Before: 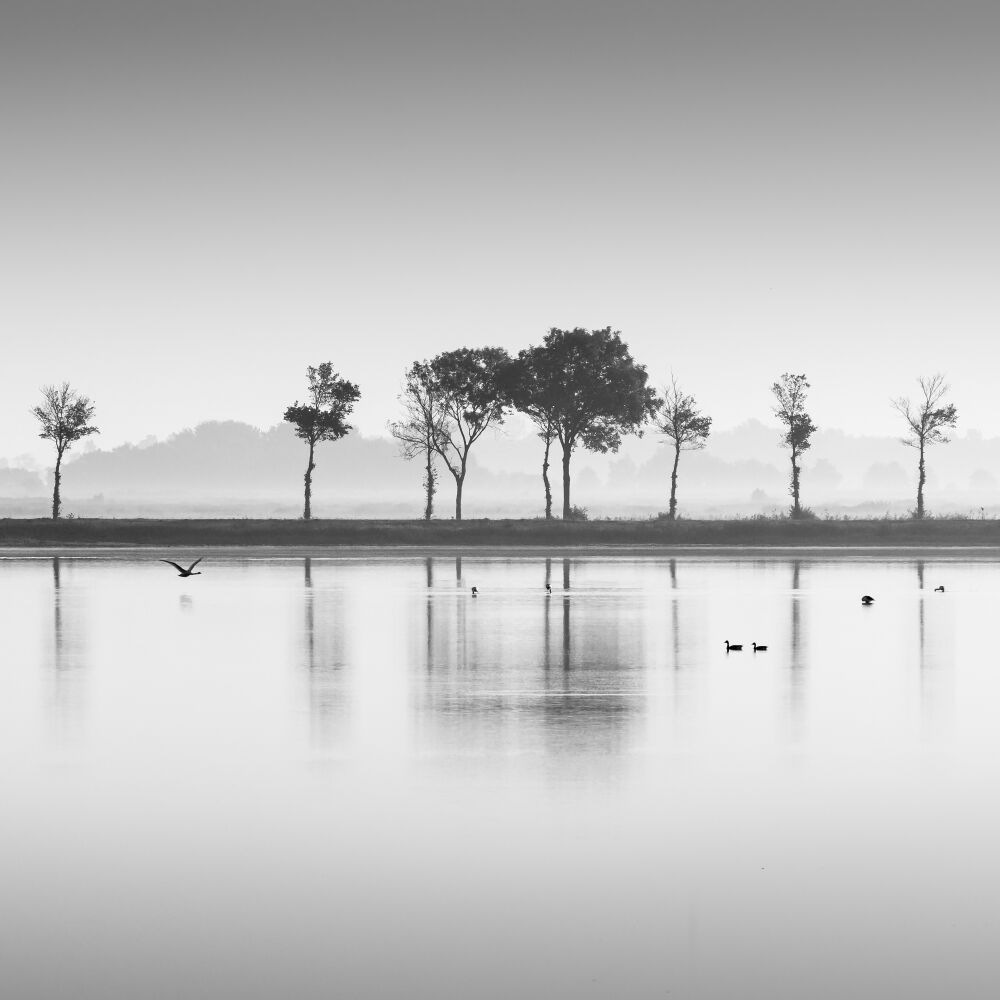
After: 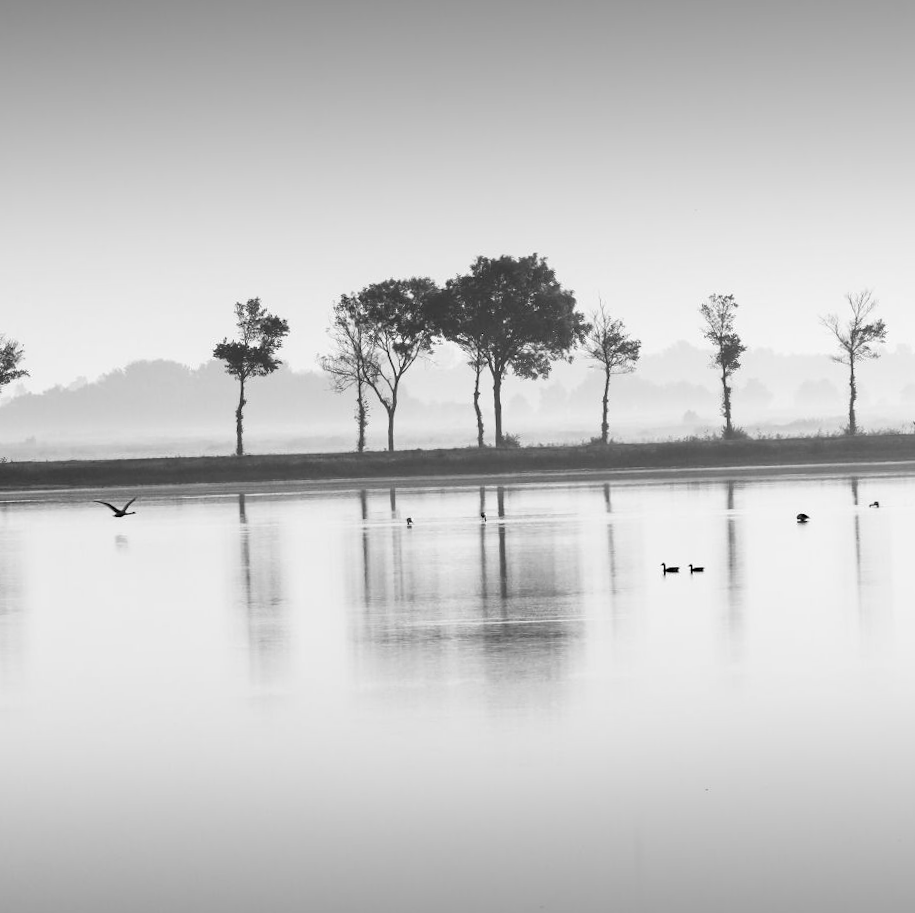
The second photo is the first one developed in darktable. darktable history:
crop and rotate: angle 1.87°, left 5.469%, top 5.693%
color zones: curves: ch0 [(0, 0.425) (0.143, 0.422) (0.286, 0.42) (0.429, 0.419) (0.571, 0.419) (0.714, 0.42) (0.857, 0.422) (1, 0.425)]
